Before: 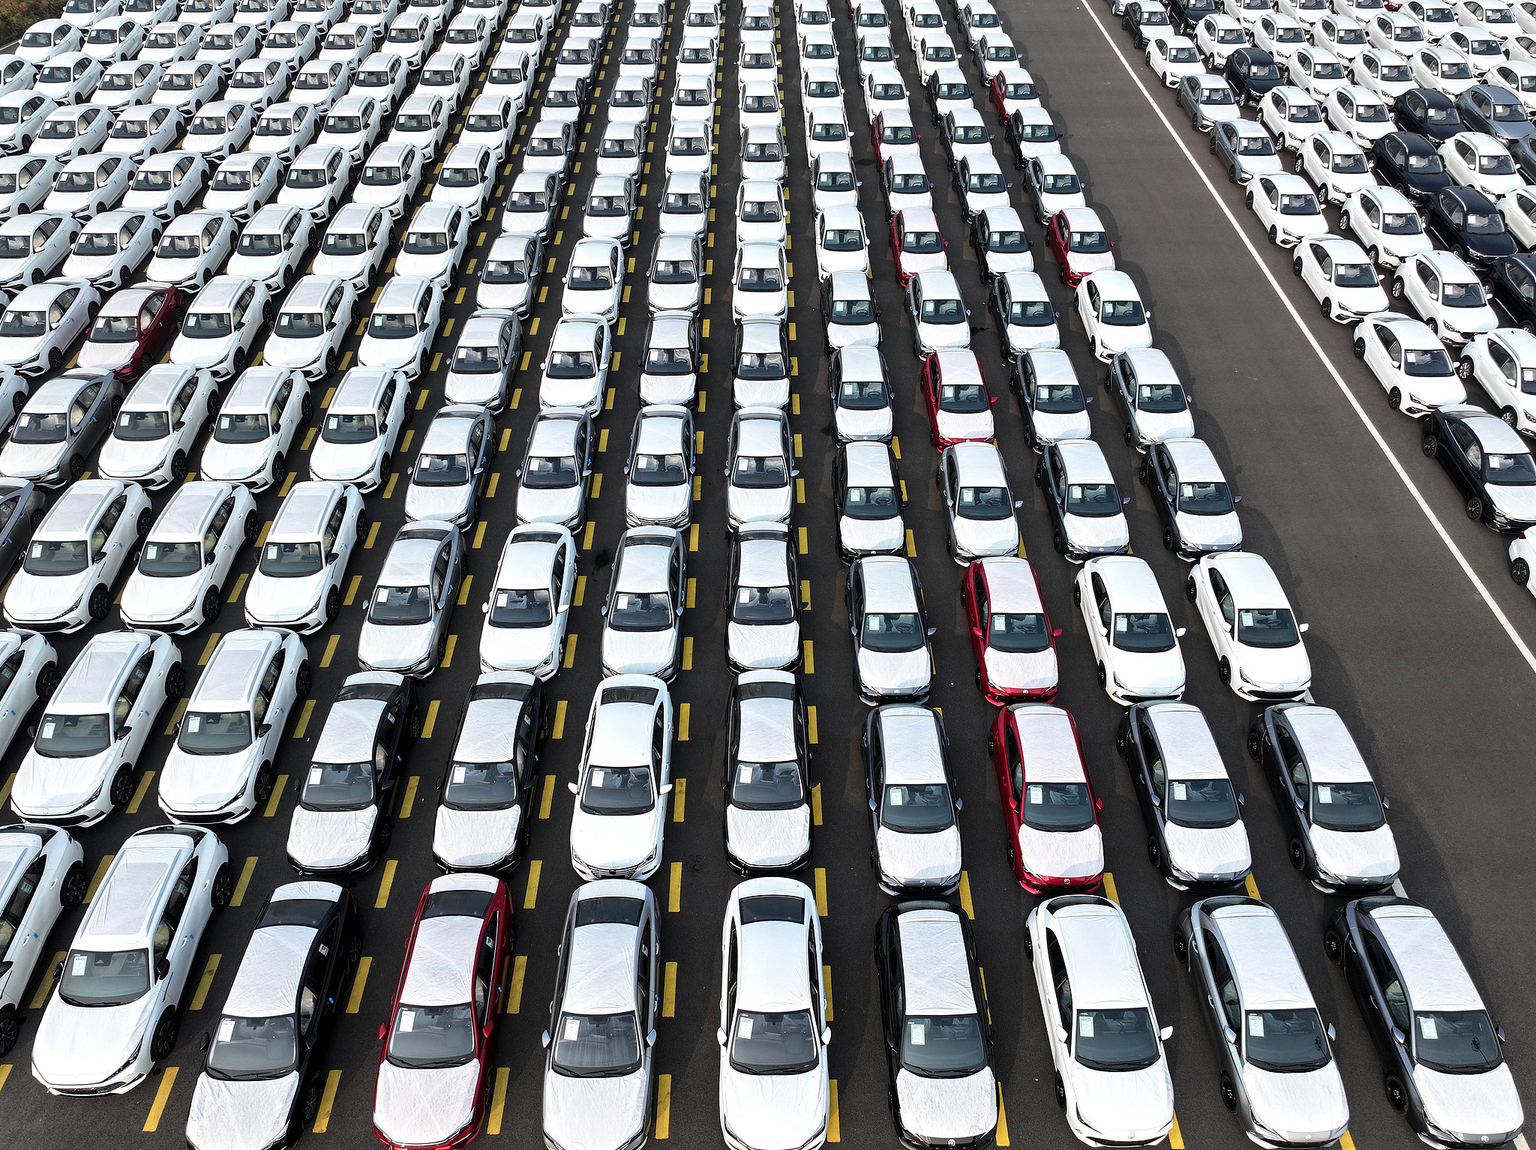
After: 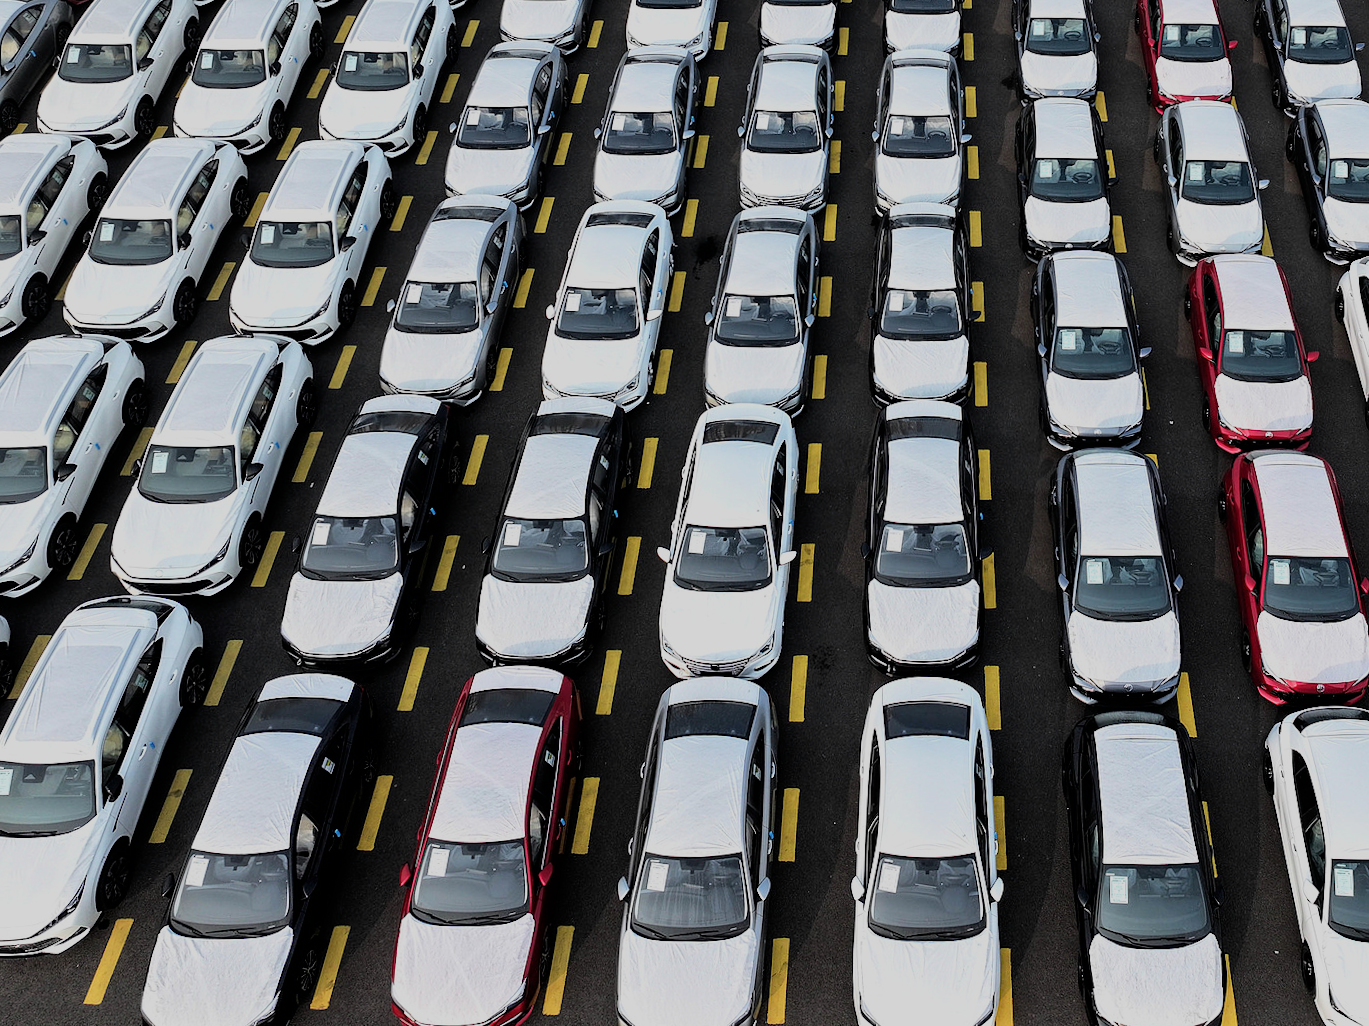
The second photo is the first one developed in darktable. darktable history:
filmic rgb: black relative exposure -7.65 EV, white relative exposure 4.56 EV, hardness 3.61, color science v6 (2022)
crop and rotate: angle -0.82°, left 3.85%, top 31.828%, right 27.992%
